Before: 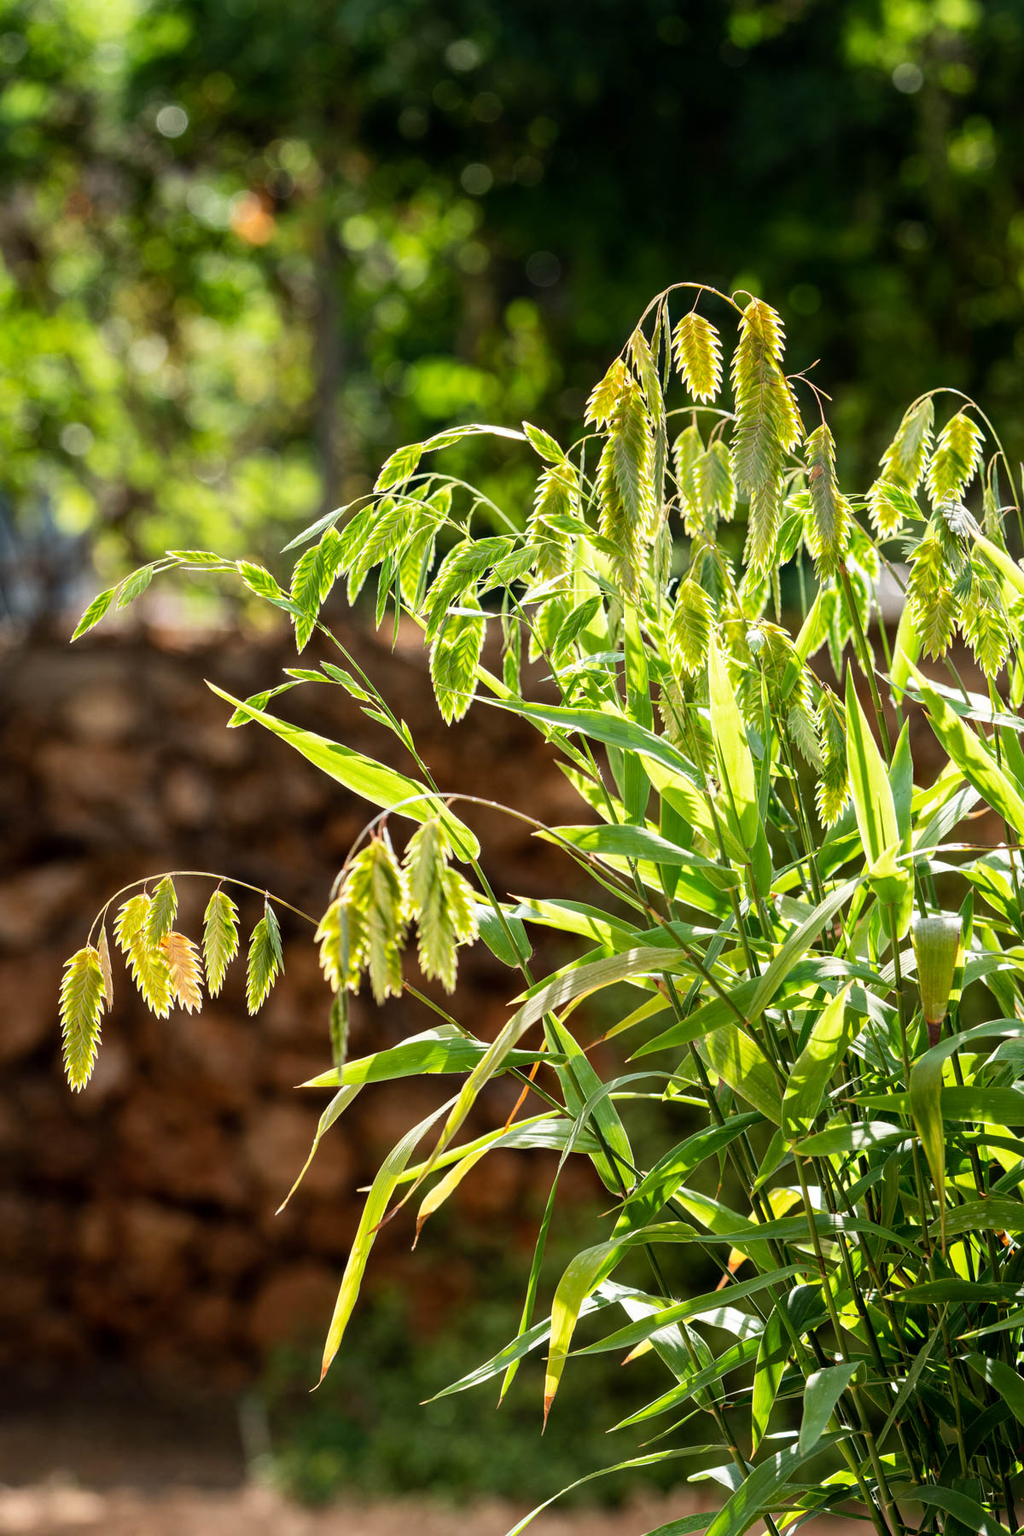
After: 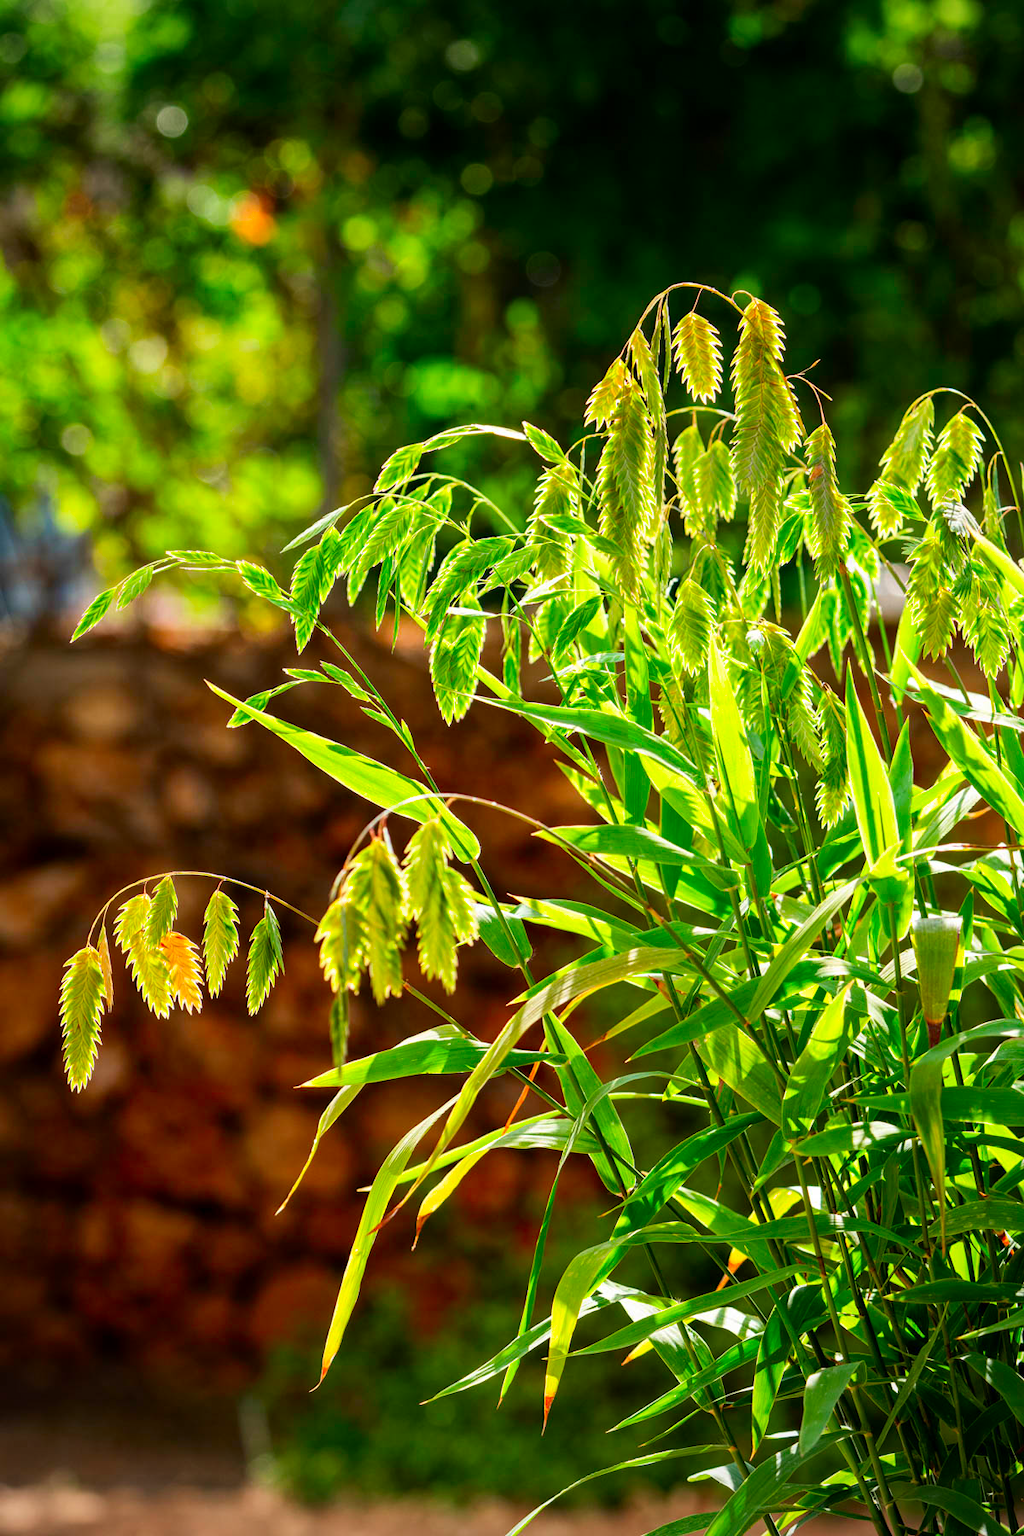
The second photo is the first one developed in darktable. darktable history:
color correction: saturation 1.8
vignetting: fall-off radius 81.94%
